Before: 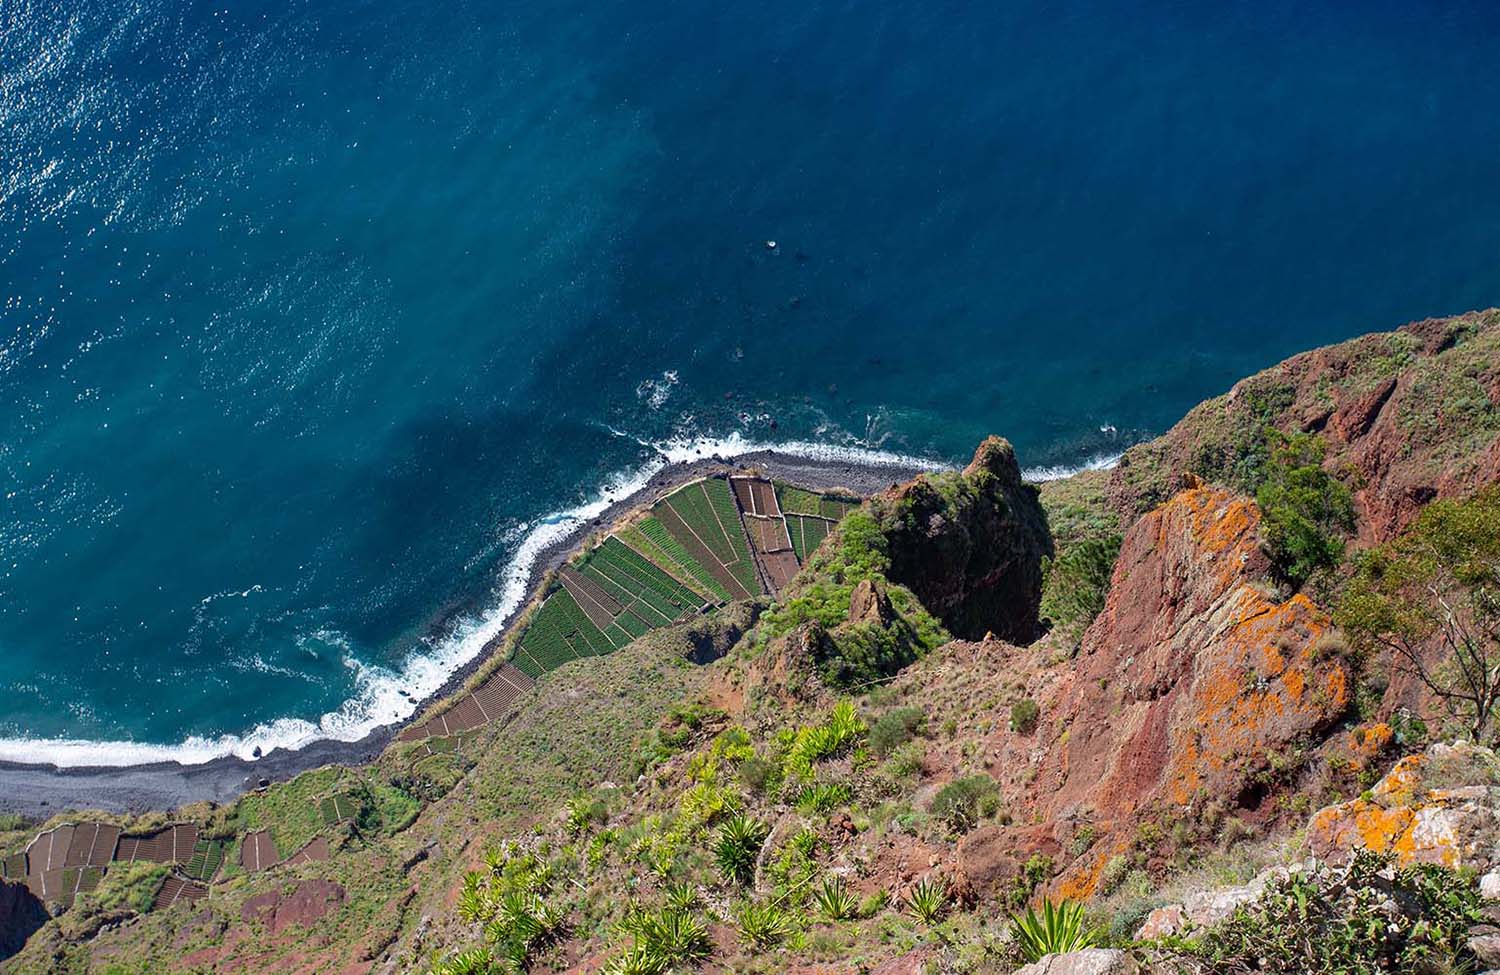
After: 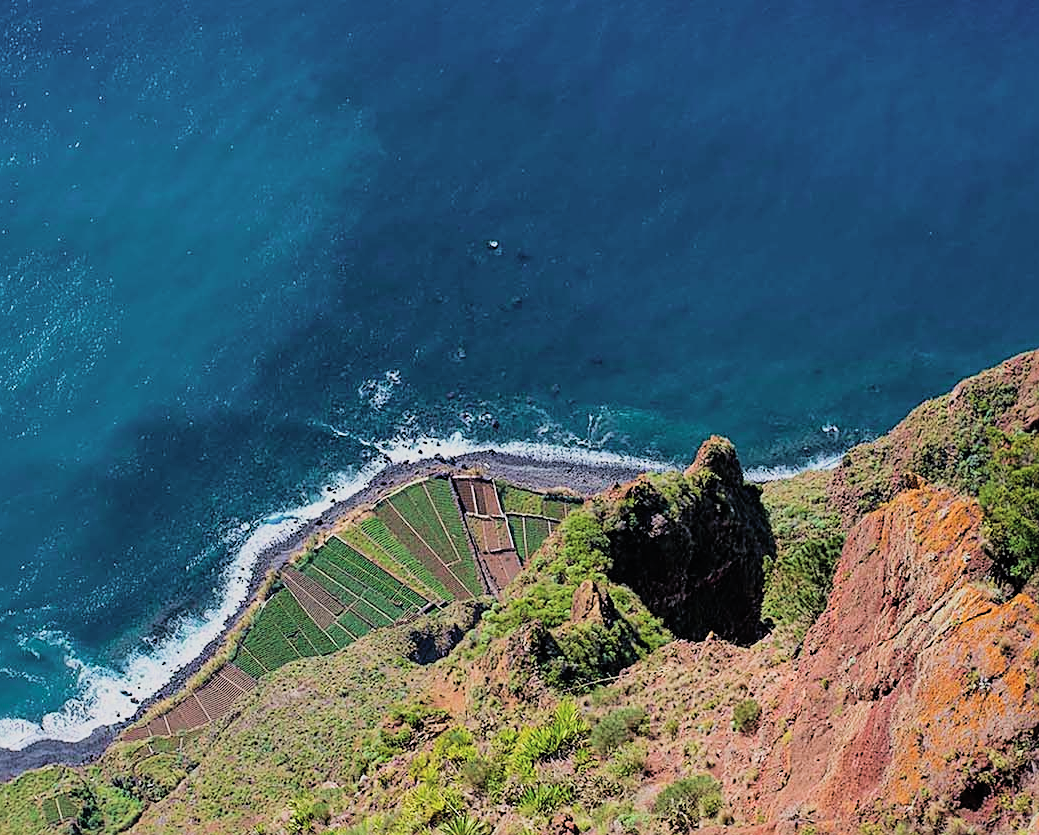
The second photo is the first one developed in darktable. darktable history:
contrast brightness saturation: brightness 0.147
sharpen: on, module defaults
filmic rgb: black relative exposure -7.65 EV, white relative exposure 4.56 EV, hardness 3.61, contrast 1.055
velvia: strength 36.85%
crop: left 18.57%, right 12.122%, bottom 14.26%
